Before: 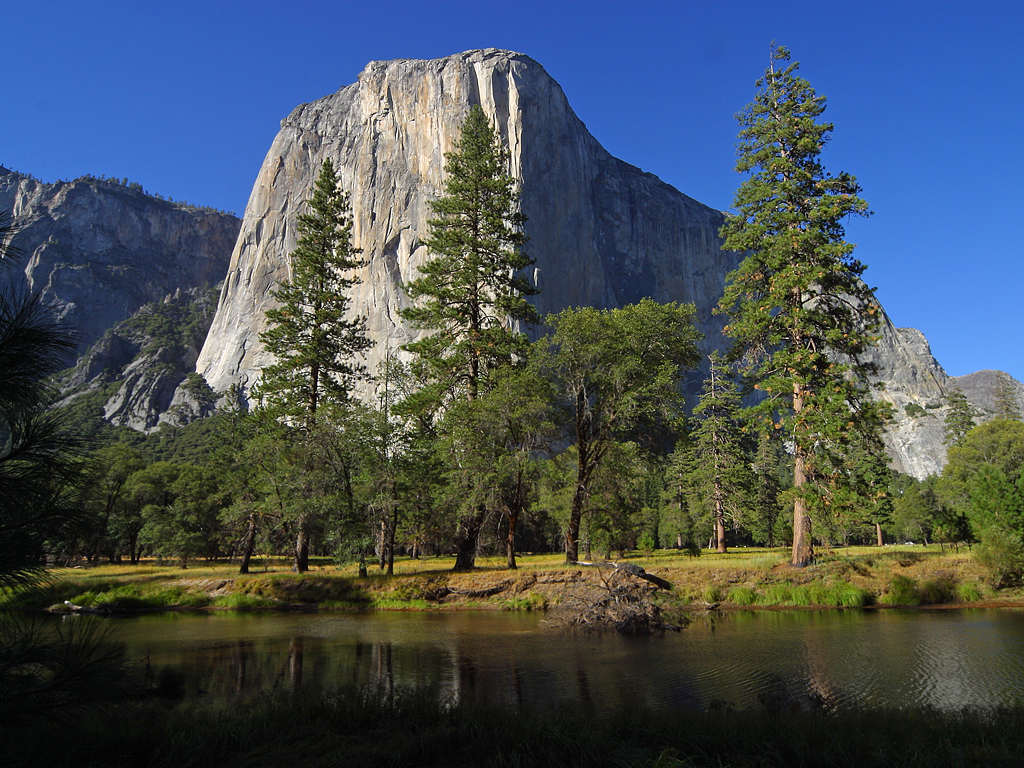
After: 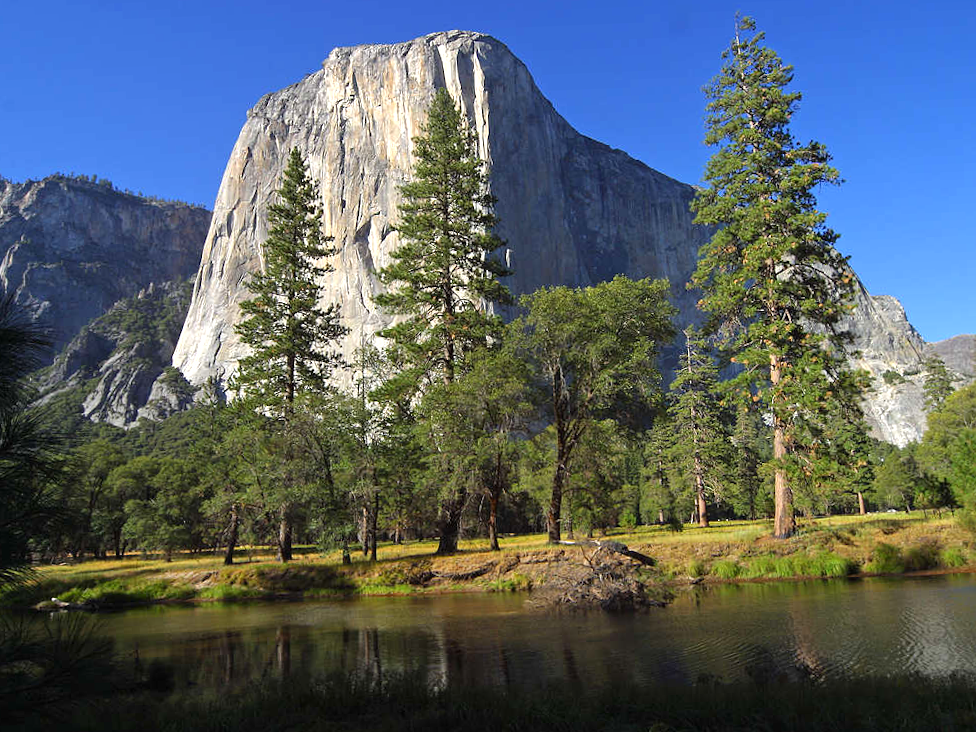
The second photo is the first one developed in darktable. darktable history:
exposure: black level correction 0, exposure 0.5 EV, compensate highlight preservation false
rotate and perspective: rotation -2.12°, lens shift (vertical) 0.009, lens shift (horizontal) -0.008, automatic cropping original format, crop left 0.036, crop right 0.964, crop top 0.05, crop bottom 0.959
